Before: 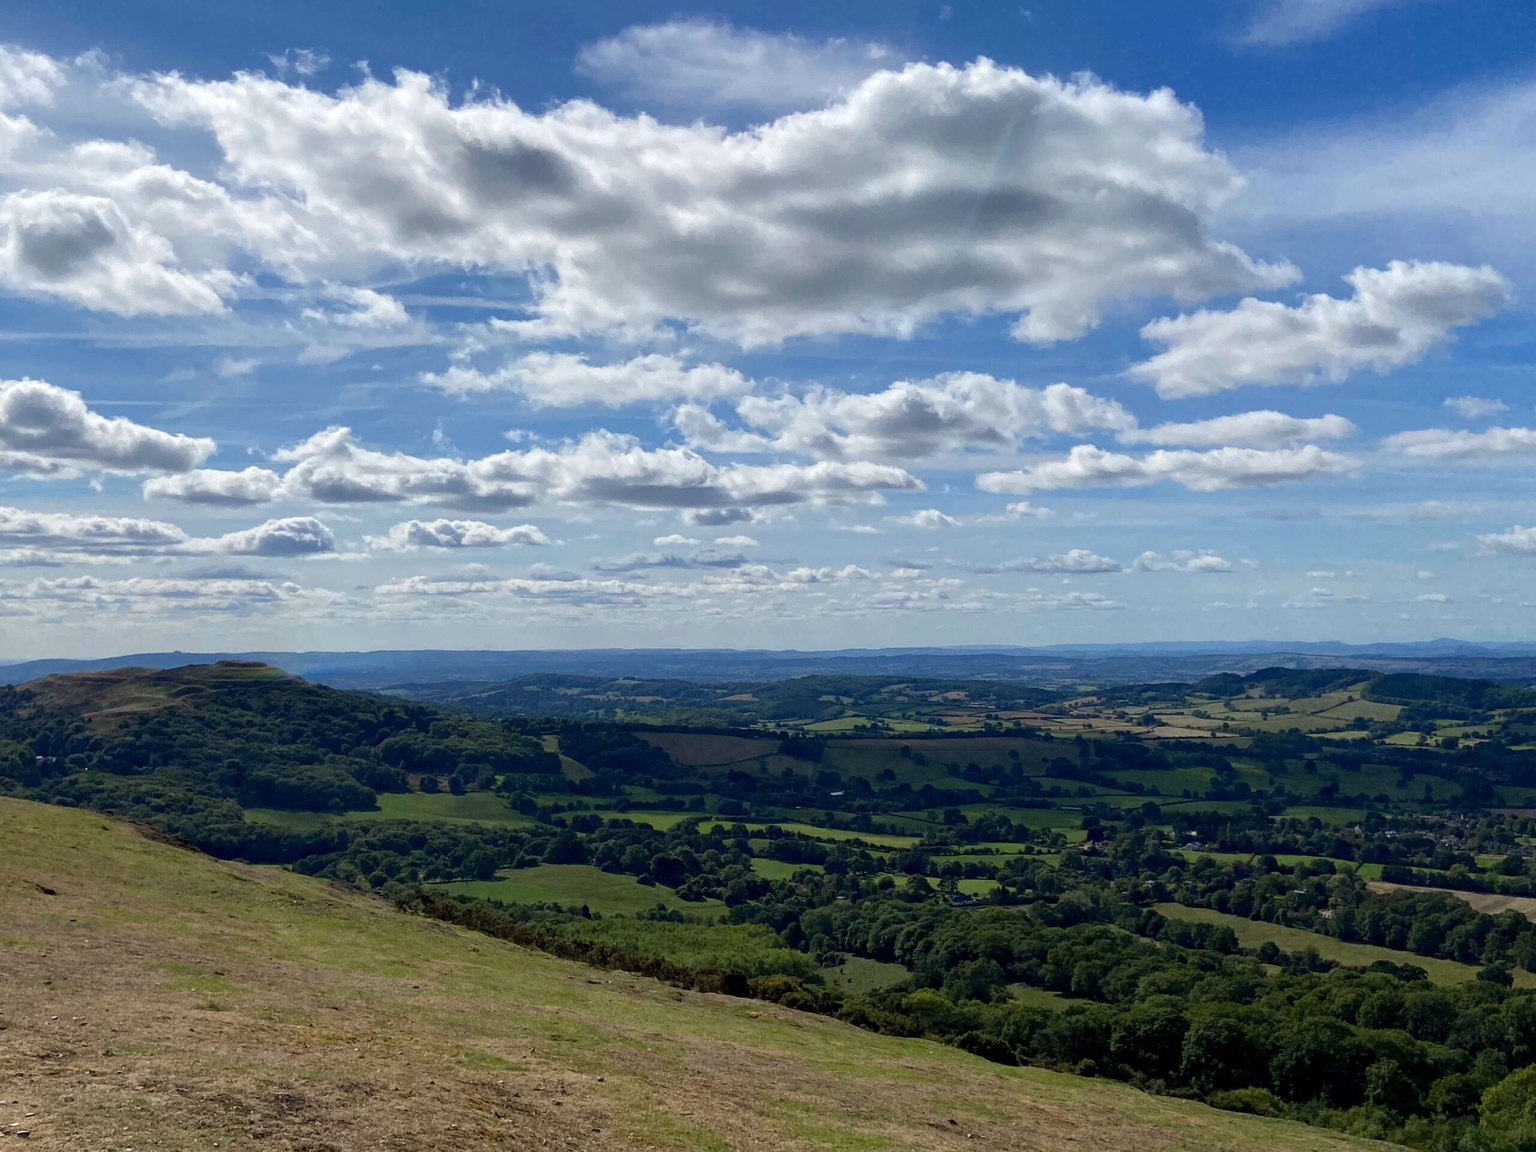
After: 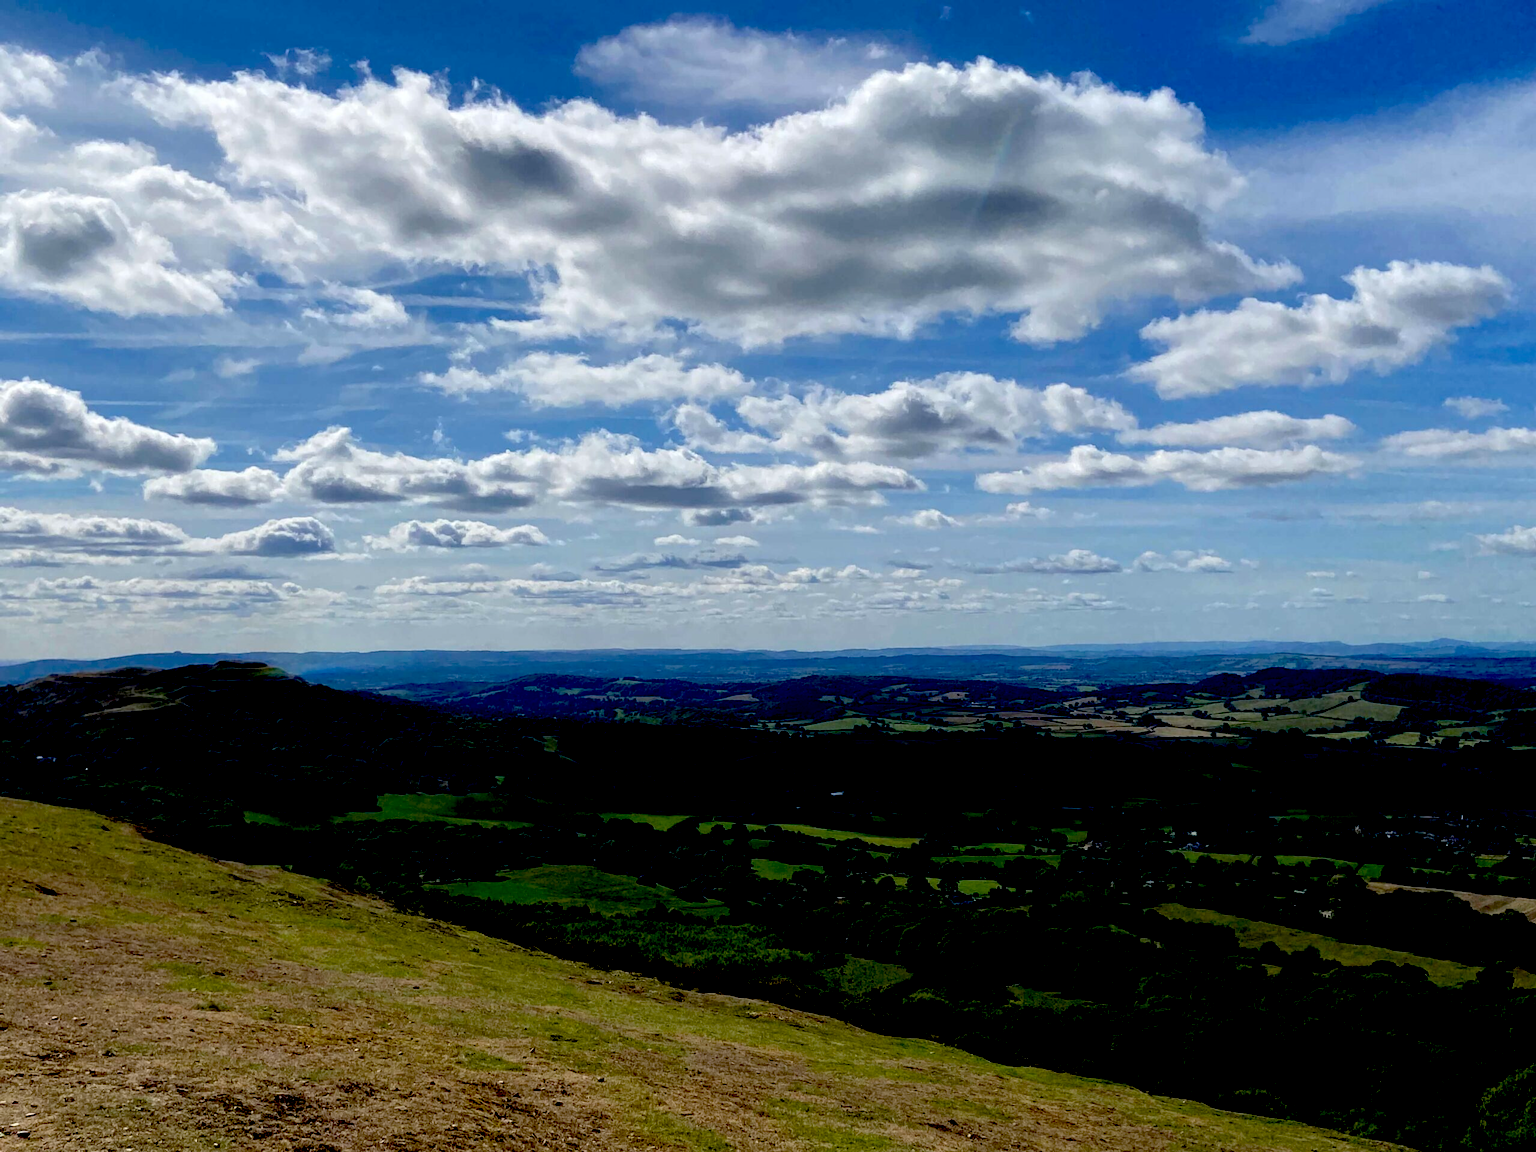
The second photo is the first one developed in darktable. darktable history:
tone equalizer: on, module defaults
exposure: black level correction 0.056, compensate highlight preservation false
